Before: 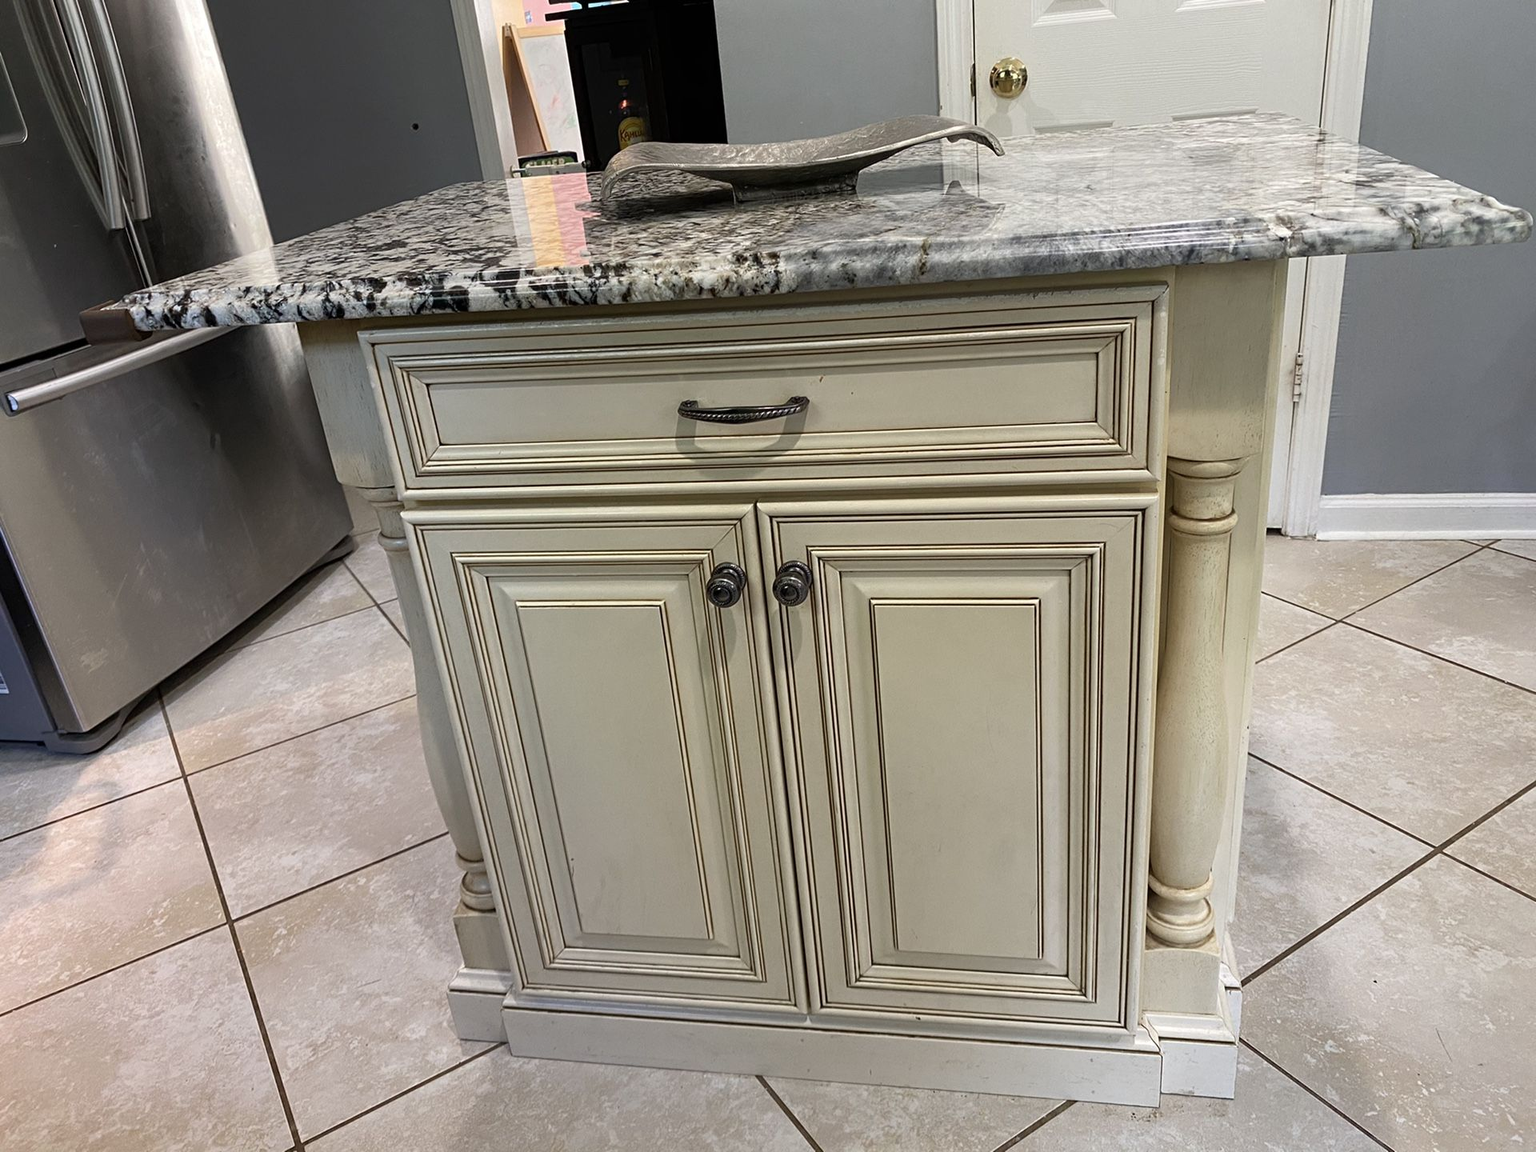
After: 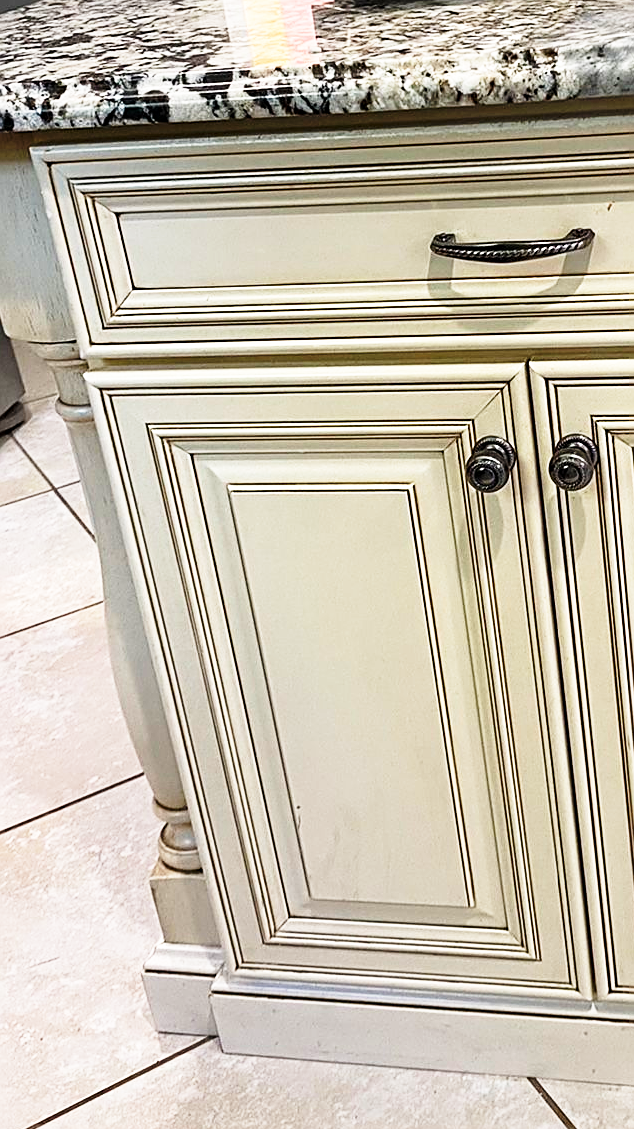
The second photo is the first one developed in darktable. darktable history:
crop and rotate: left 21.726%, top 18.59%, right 45.232%, bottom 2.997%
base curve: curves: ch0 [(0, 0) (0.026, 0.03) (0.109, 0.232) (0.351, 0.748) (0.669, 0.968) (1, 1)], preserve colors none
sharpen: on, module defaults
